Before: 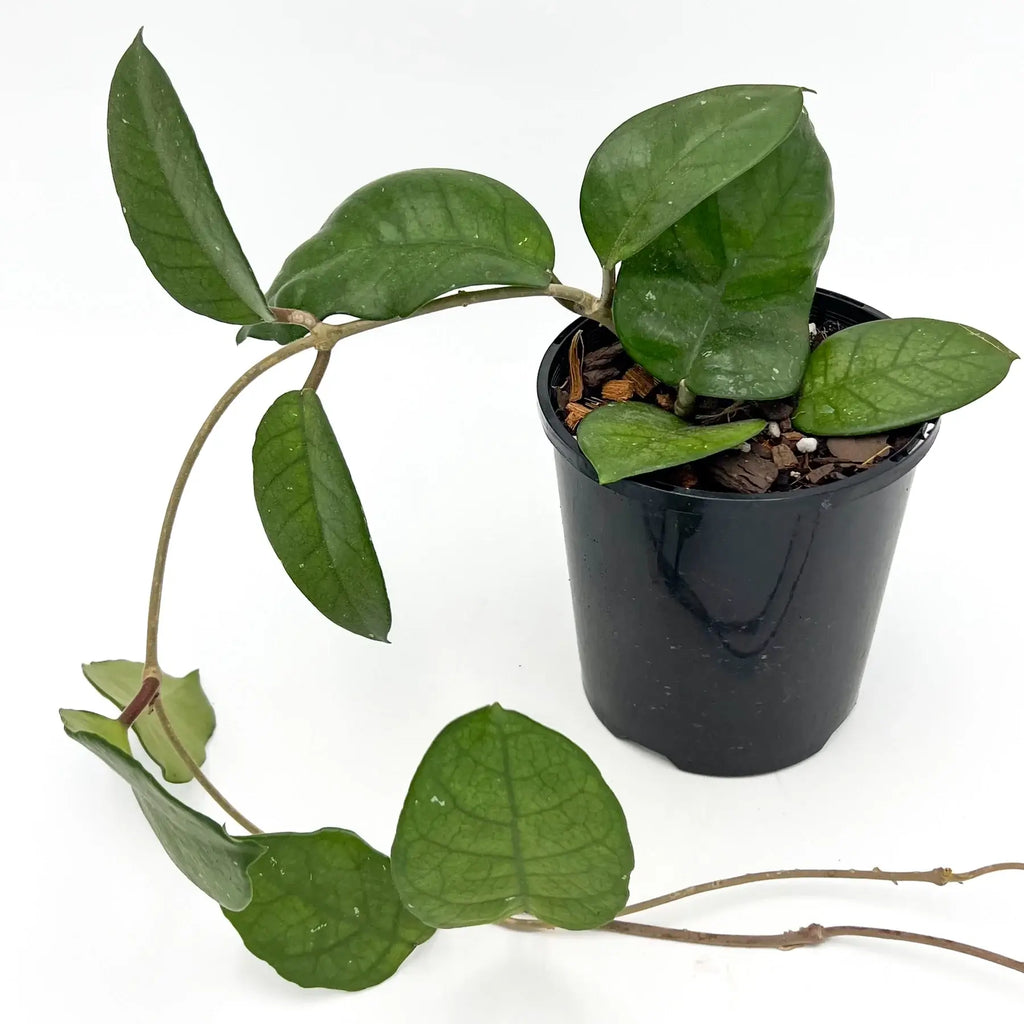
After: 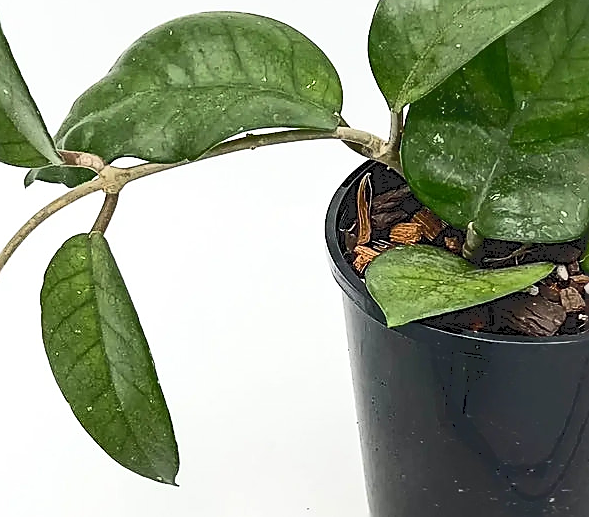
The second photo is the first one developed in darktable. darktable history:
tone curve: curves: ch0 [(0, 0) (0.003, 0.17) (0.011, 0.17) (0.025, 0.17) (0.044, 0.168) (0.069, 0.167) (0.1, 0.173) (0.136, 0.181) (0.177, 0.199) (0.224, 0.226) (0.277, 0.271) (0.335, 0.333) (0.399, 0.419) (0.468, 0.52) (0.543, 0.621) (0.623, 0.716) (0.709, 0.795) (0.801, 0.867) (0.898, 0.914) (1, 1)], color space Lab, independent channels, preserve colors none
crop: left 20.765%, top 15.419%, right 21.652%, bottom 34.005%
contrast brightness saturation: contrast 0.154, brightness 0.052
sharpen: radius 1.382, amount 1.264, threshold 0.628
